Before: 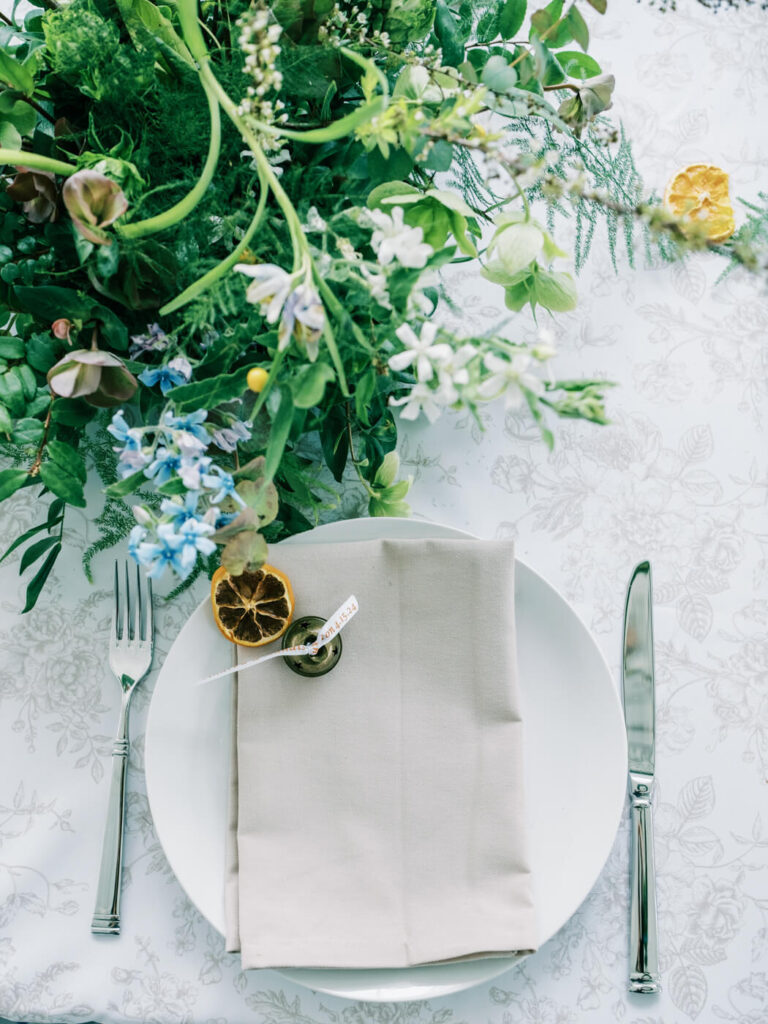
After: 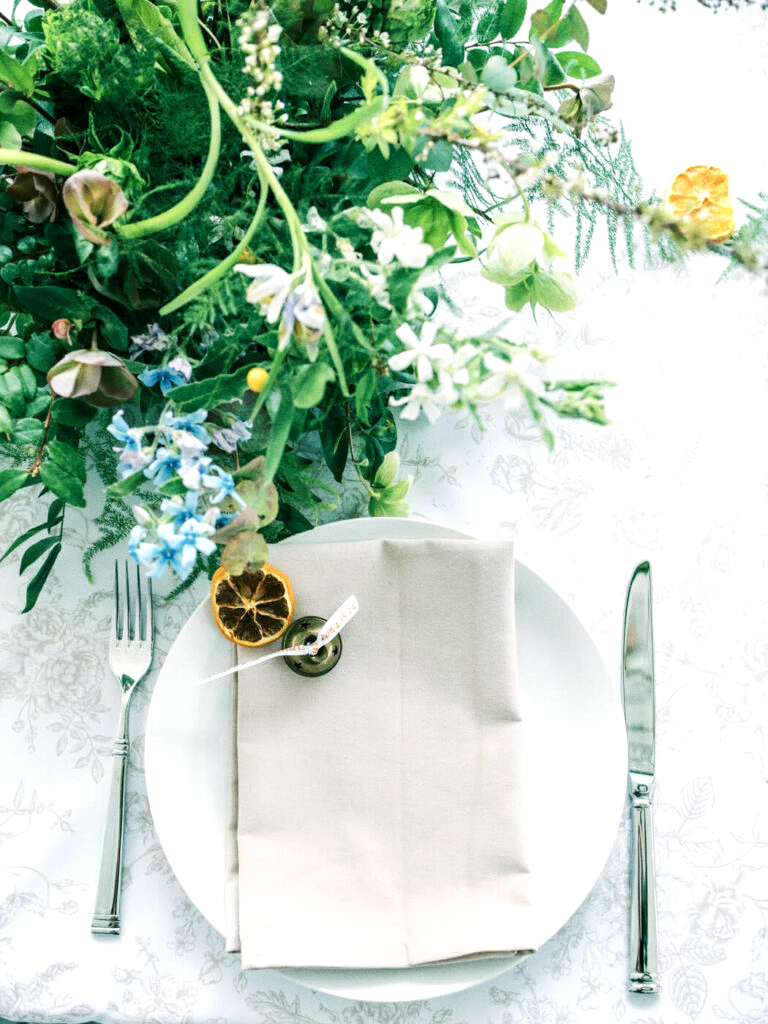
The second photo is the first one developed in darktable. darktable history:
grain: on, module defaults
exposure: black level correction 0.001, exposure 0.5 EV, compensate exposure bias true, compensate highlight preservation false
white balance: red 1.009, blue 0.985
